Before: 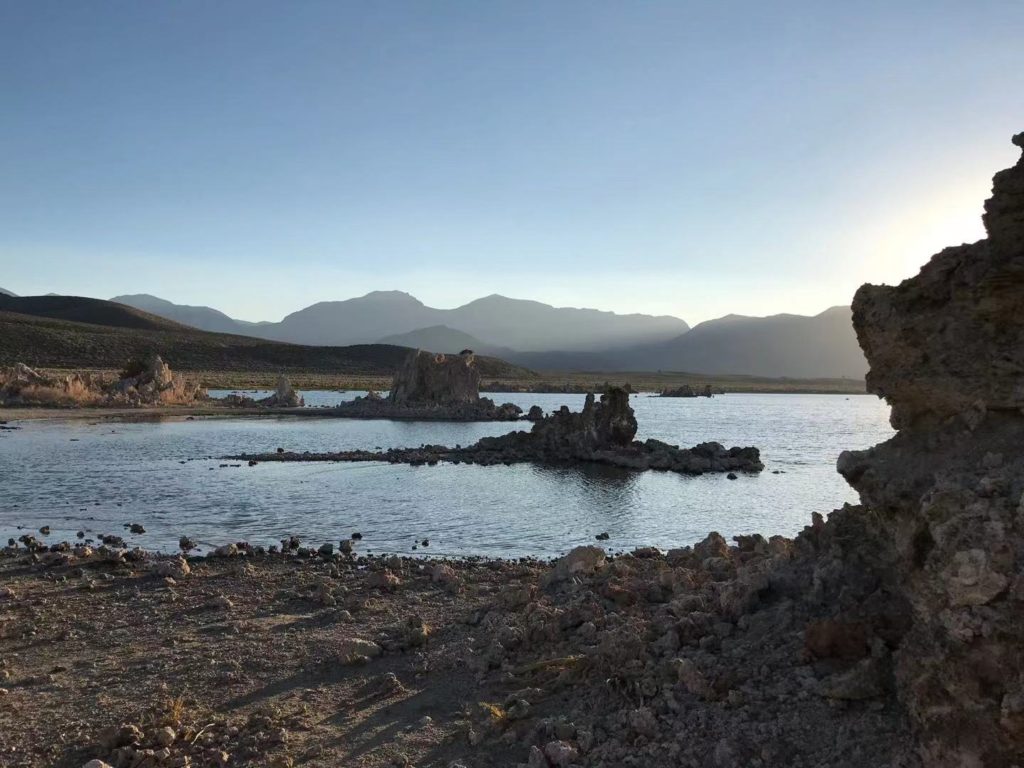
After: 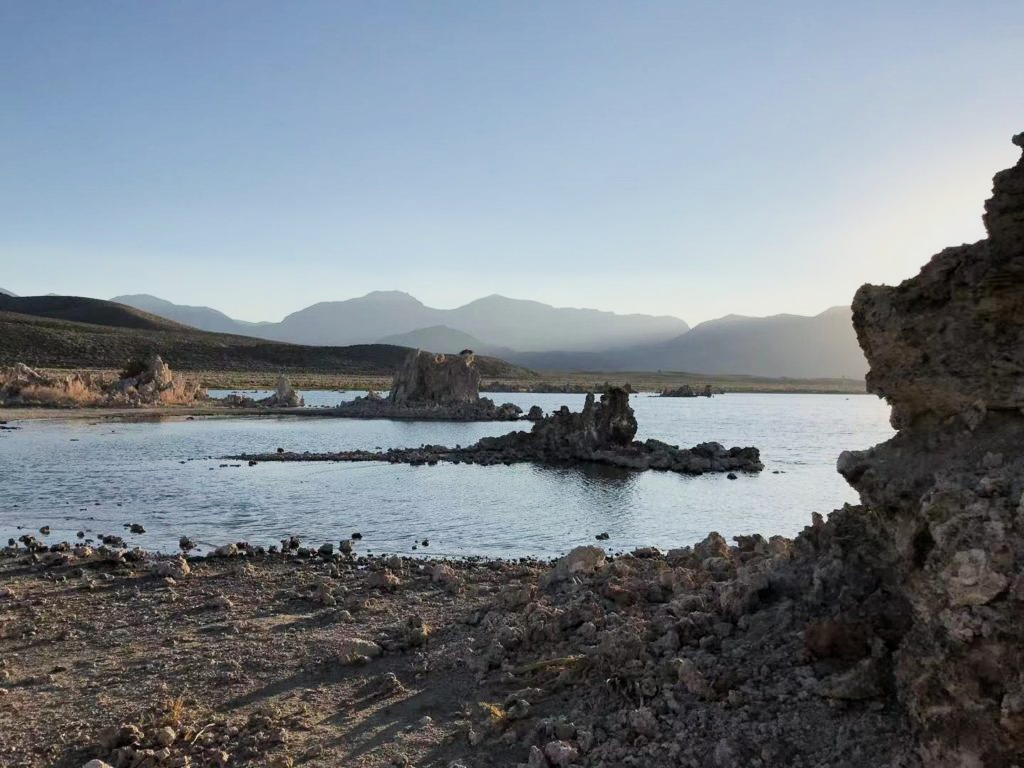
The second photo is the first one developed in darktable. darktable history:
exposure: exposure 0.648 EV, compensate highlight preservation false
filmic rgb: black relative exposure -7.65 EV, white relative exposure 4.56 EV, hardness 3.61
